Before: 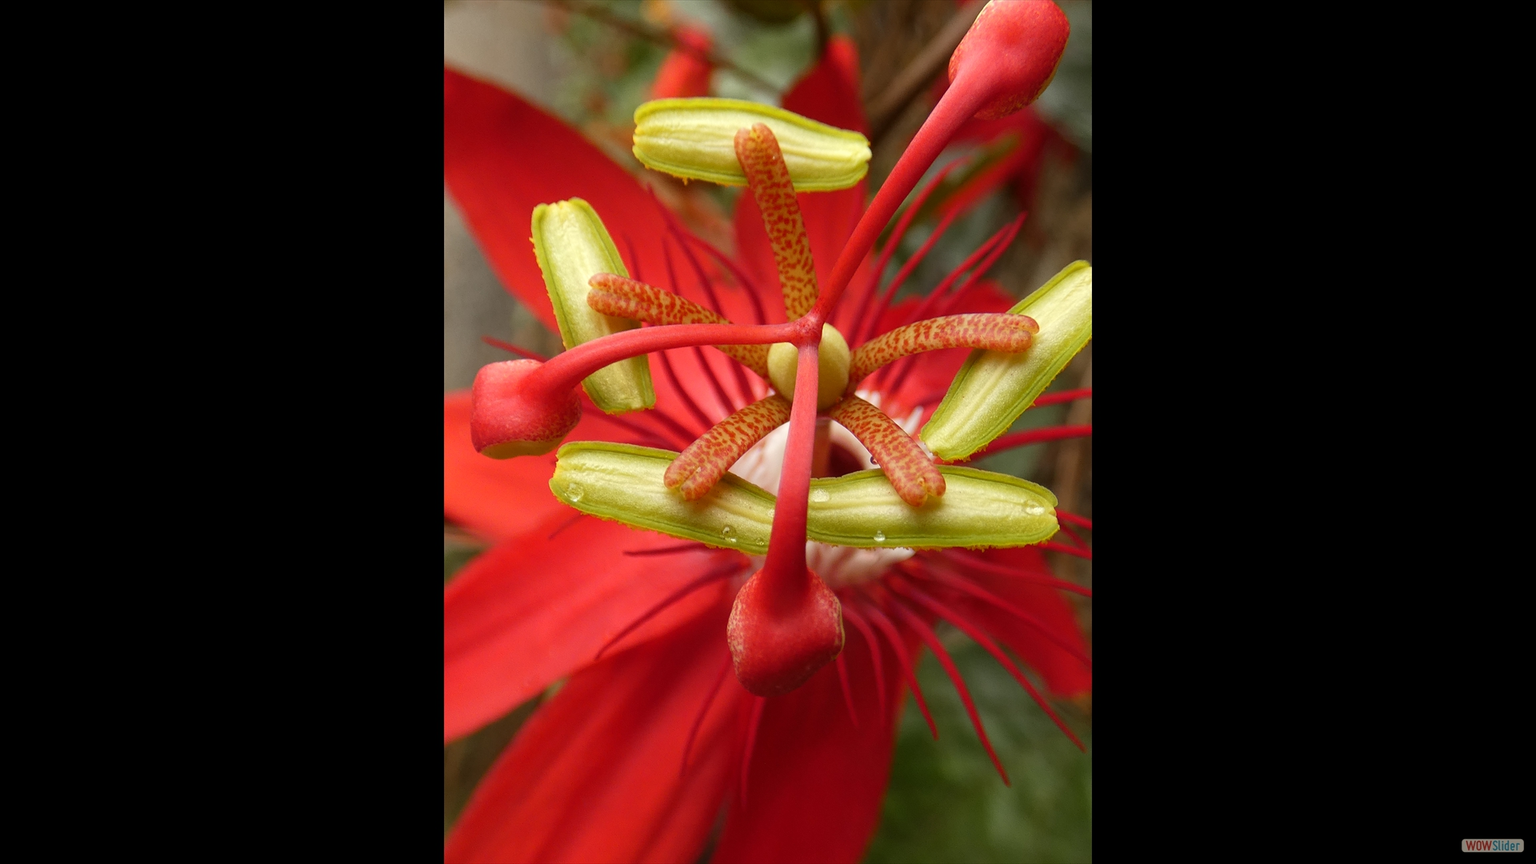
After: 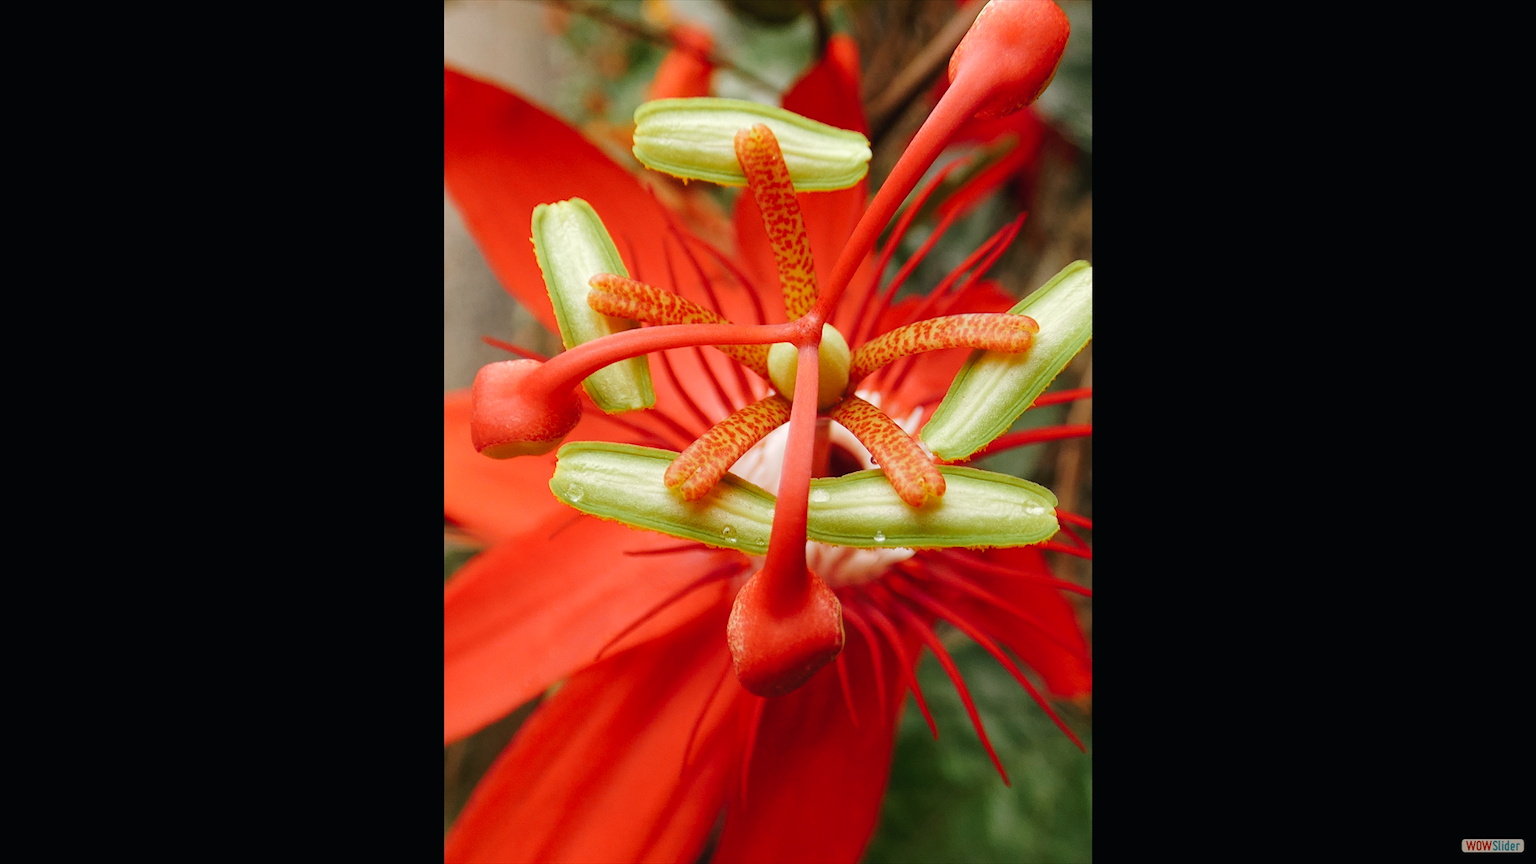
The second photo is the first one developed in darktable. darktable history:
tone curve: curves: ch0 [(0, 0) (0.003, 0.009) (0.011, 0.009) (0.025, 0.01) (0.044, 0.02) (0.069, 0.032) (0.1, 0.048) (0.136, 0.092) (0.177, 0.153) (0.224, 0.217) (0.277, 0.306) (0.335, 0.402) (0.399, 0.488) (0.468, 0.574) (0.543, 0.648) (0.623, 0.716) (0.709, 0.783) (0.801, 0.851) (0.898, 0.92) (1, 1)], preserve colors none
color look up table: target L [92.14, 90.04, 86.92, 86.2, 69.76, 63.49, 58.88, 52.5, 42.17, 37.5, 22.29, 200.57, 89.54, 80.1, 61.7, 57.91, 60.13, 50.09, 49.32, 46.57, 42.04, 37.7, 30.6, 17.62, 98.13, 82.9, 73.21, 70.53, 70.09, 60.2, 58.64, 67.94, 51.74, 42.12, 39.85, 36.29, 31.2, 31.19, 31.38, 13.57, 6.365, 84.36, 79.55, 63.23, 59.24, 60.52, 36.69, 32.4, 6.729], target a [-23.22, -21.41, -38.09, -40.51, -18.13, -39.4, -59.41, -27.55, -16.93, -30.11, -19.47, 0, 4.301, 12.45, 30.26, 61.84, 16.4, 8.887, 46.84, 72.38, 47.44, 54.7, 5.206, 25.77, 2.595, 33.16, 37.14, 21.13, 32.2, 45.8, 71.24, 54.39, 63.21, 5.967, 15.89, 40.74, 42.41, 21.97, 19.48, 22.27, 21.52, -43.93, -33.78, -41.99, -20.27, -15.24, -20.56, -5.609, -4.938], target b [47.43, 16.85, 27.87, 10.74, 8.735, 21.55, 37.56, 39.89, 21.32, 21.04, 16.56, 0, 23.2, 64.46, 36.43, 32.82, 9.2, 45.85, 18.66, 51.87, 42.75, 41.31, 3.45, 17.69, -2.003, -19.38, 2.019, -23.05, -38.6, -19.97, -30.2, -39.83, -2.976, -63.87, -38.54, -55.47, -8.448, -12.96, -73.16, -36.81, -19.47, -18.24, -23.64, -2.726, -44.36, -15.78, -4.033, -25.52, -9.063], num patches 49
